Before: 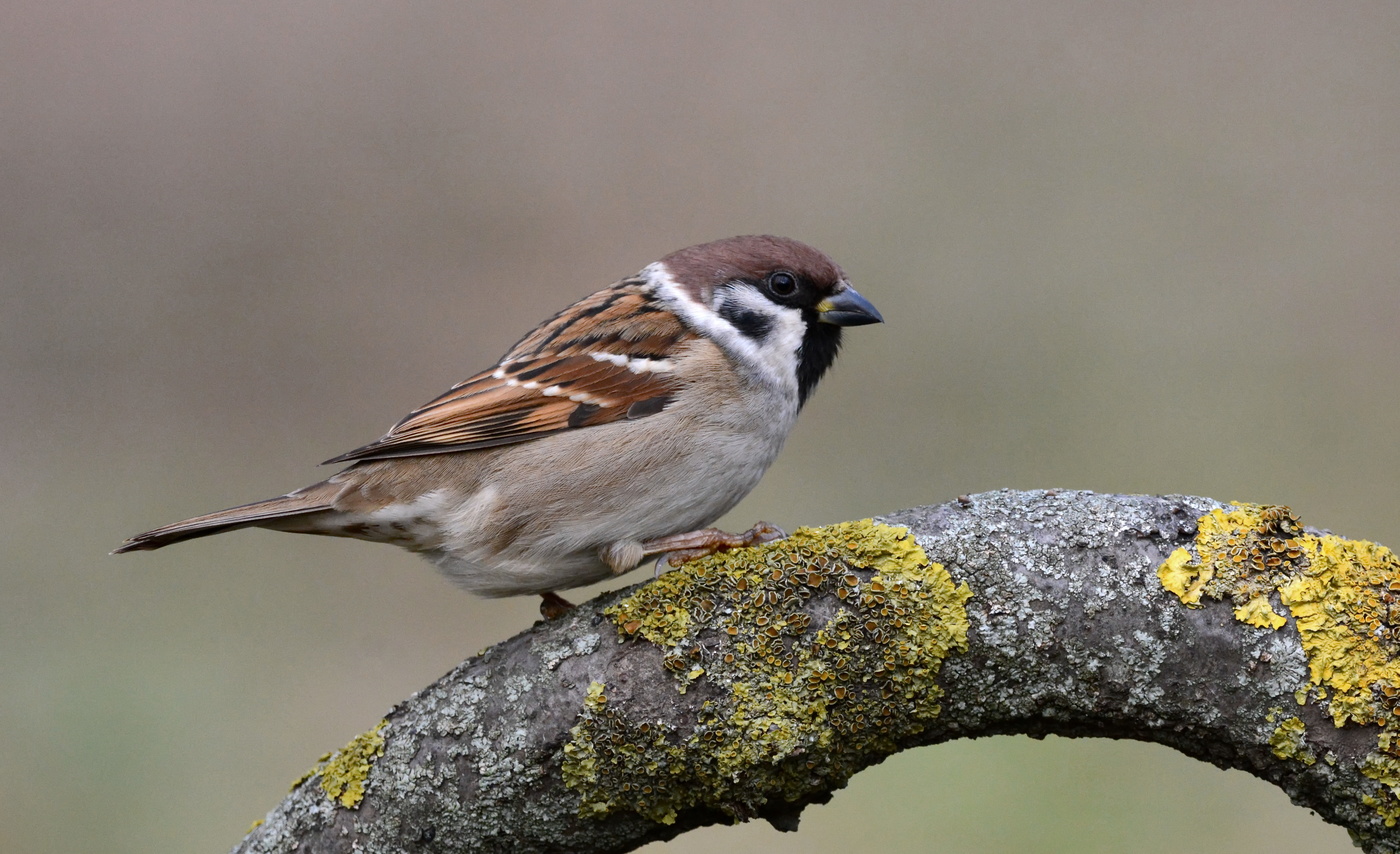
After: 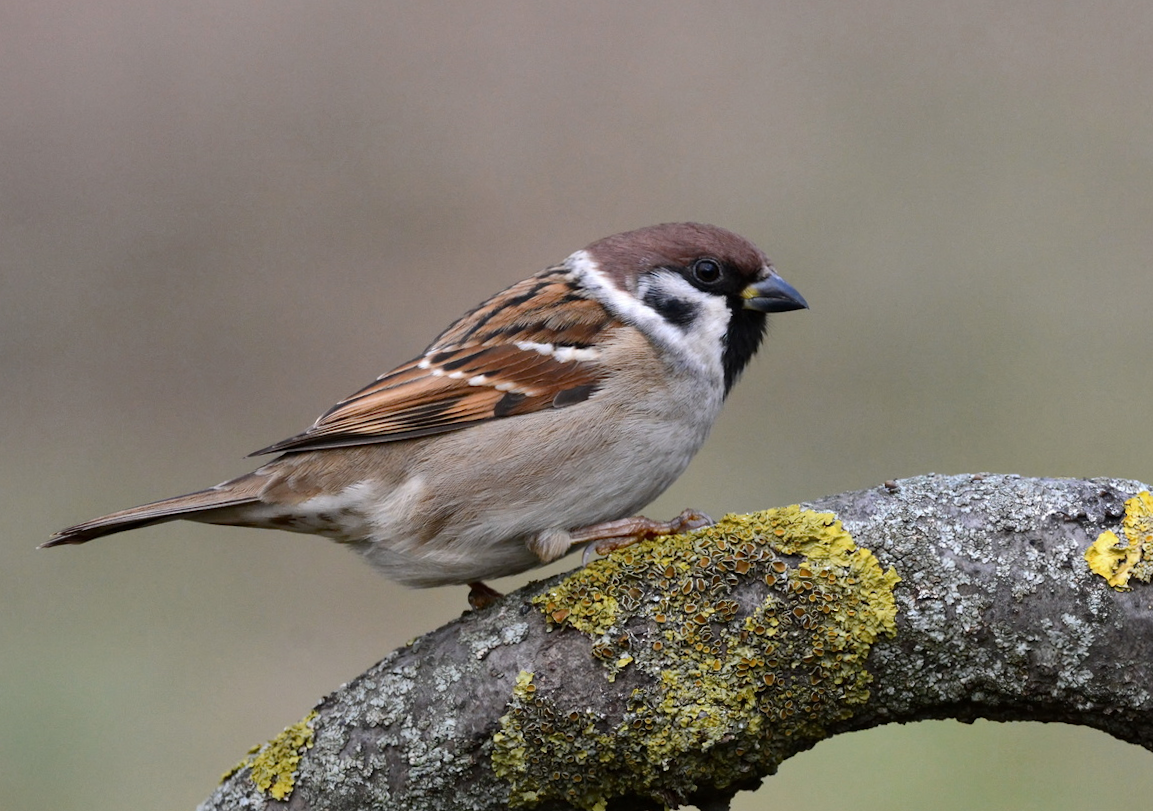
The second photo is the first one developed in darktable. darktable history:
crop and rotate: angle 0.613°, left 4.539%, top 0.603%, right 11.616%, bottom 2.676%
levels: mode automatic, levels [0, 0.474, 0.947]
